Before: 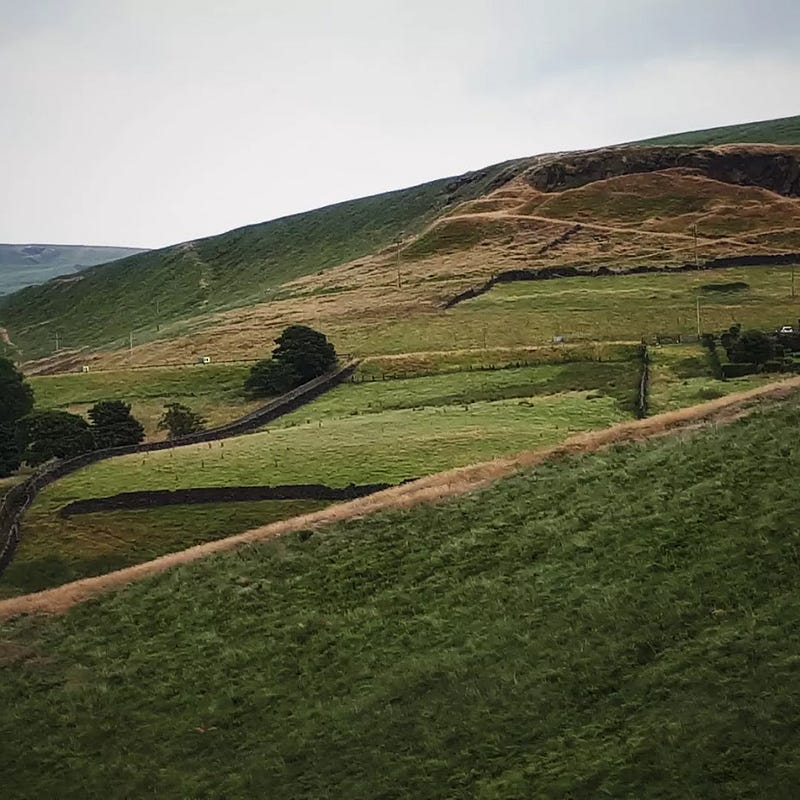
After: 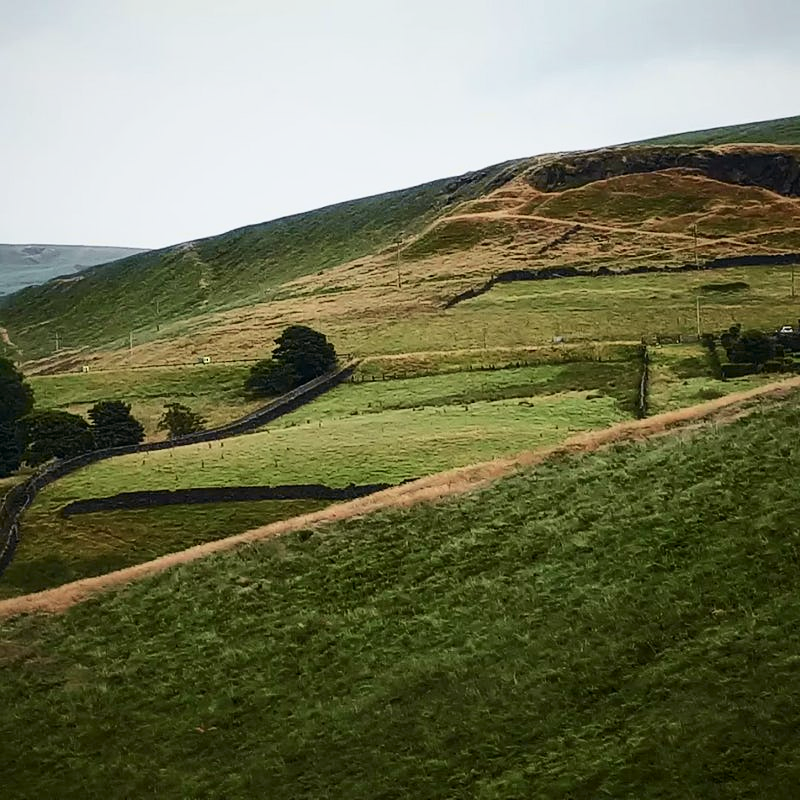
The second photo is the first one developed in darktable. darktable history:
tone curve: curves: ch0 [(0, 0) (0.035, 0.017) (0.131, 0.108) (0.279, 0.279) (0.476, 0.554) (0.617, 0.693) (0.704, 0.77) (0.801, 0.854) (0.895, 0.927) (1, 0.976)]; ch1 [(0, 0) (0.318, 0.278) (0.444, 0.427) (0.493, 0.488) (0.504, 0.497) (0.537, 0.538) (0.594, 0.616) (0.746, 0.764) (1, 1)]; ch2 [(0, 0) (0.316, 0.292) (0.381, 0.37) (0.423, 0.448) (0.476, 0.482) (0.502, 0.495) (0.529, 0.547) (0.583, 0.608) (0.639, 0.657) (0.7, 0.7) (0.861, 0.808) (1, 0.951)], color space Lab, independent channels, preserve colors none
contrast equalizer: y [[0.5, 0.5, 0.468, 0.5, 0.5, 0.5], [0.5 ×6], [0.5 ×6], [0 ×6], [0 ×6]]
